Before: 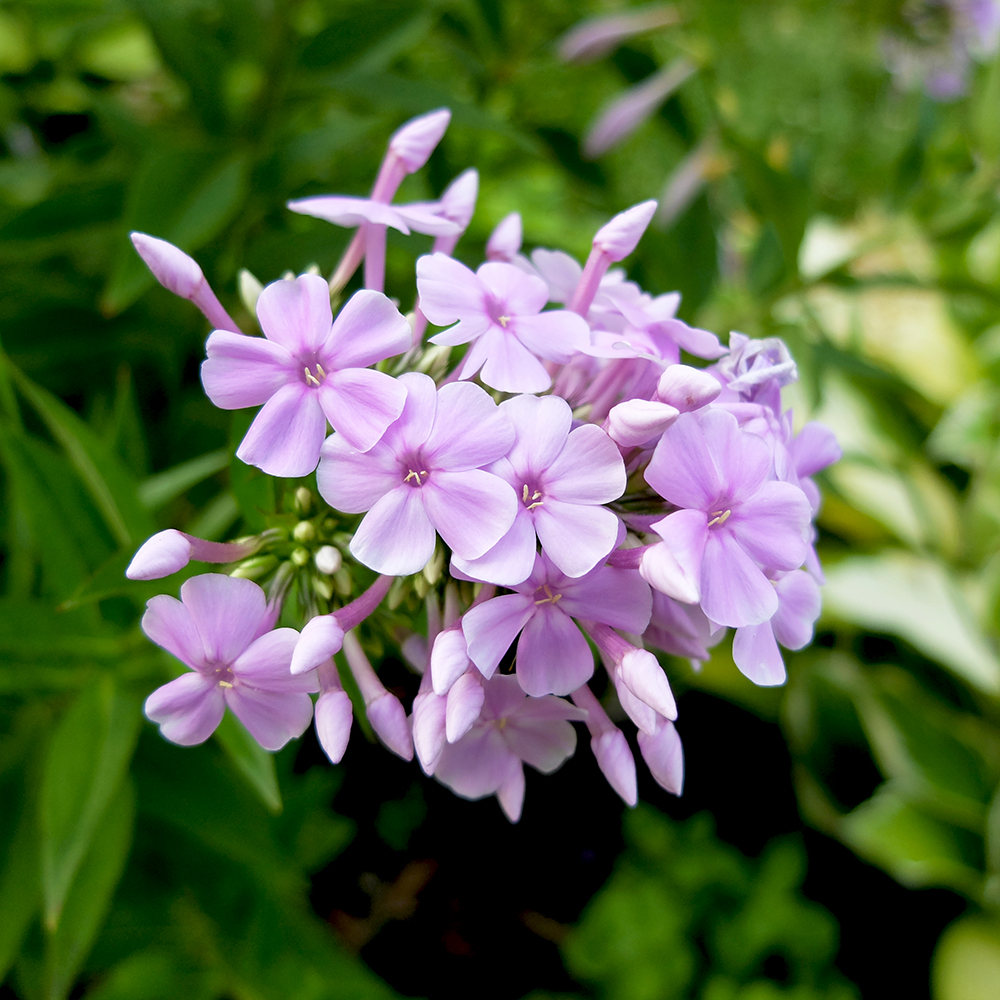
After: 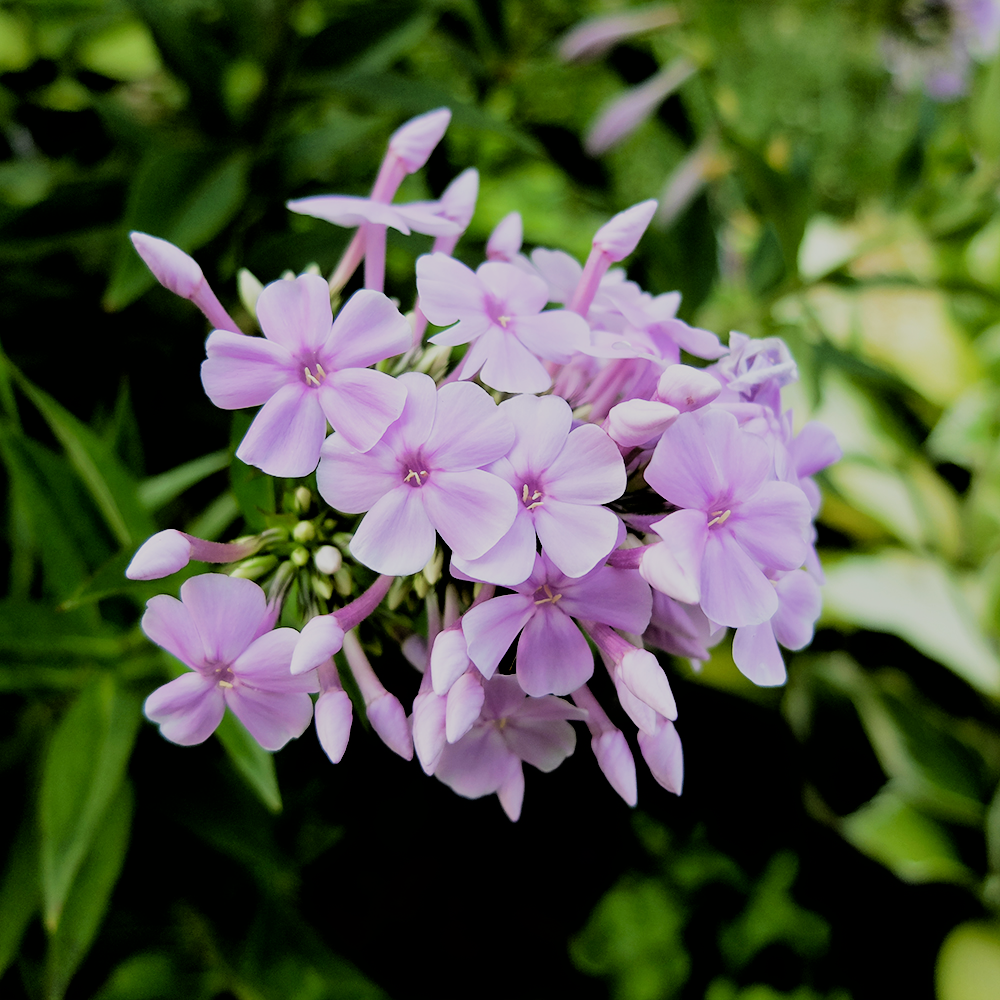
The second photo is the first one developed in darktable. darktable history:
filmic rgb: black relative exposure -3.16 EV, white relative exposure 7.08 EV, hardness 1.47, contrast 1.356
